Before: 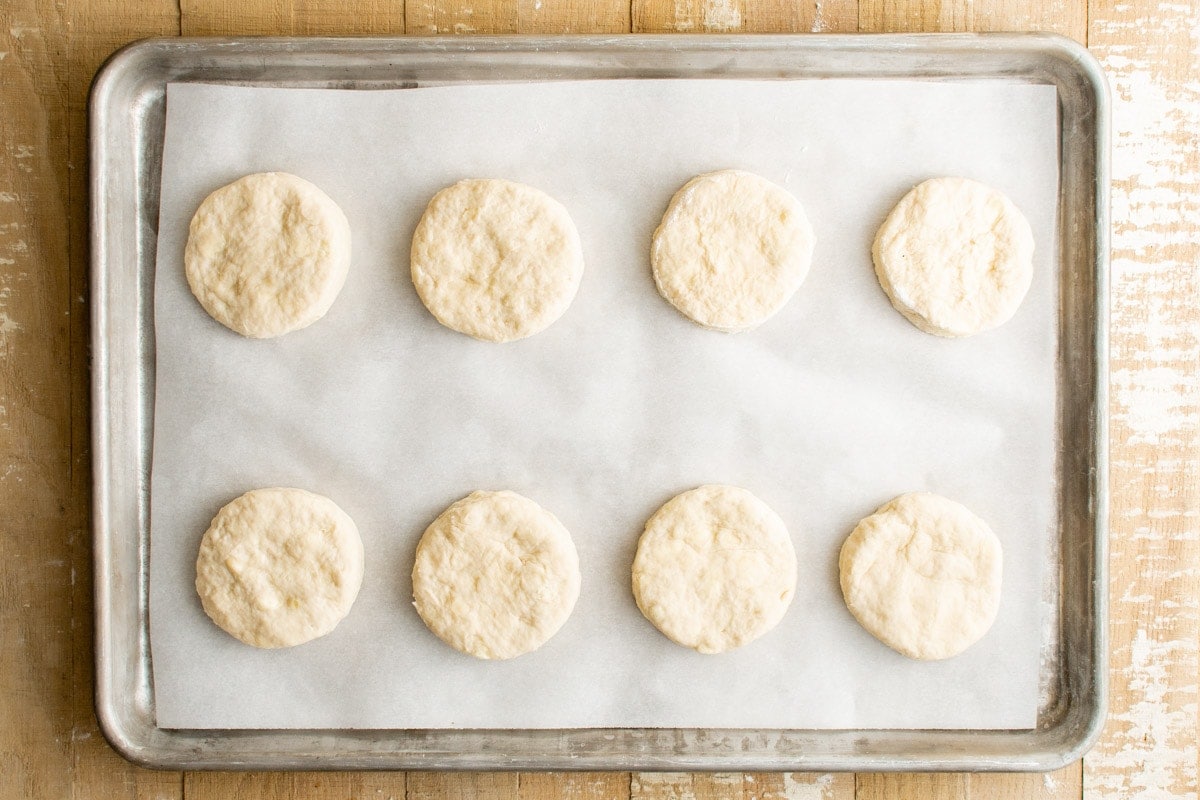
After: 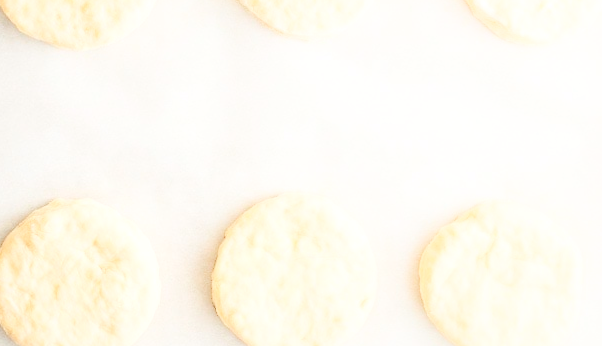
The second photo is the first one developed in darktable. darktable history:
local contrast: mode bilateral grid, contrast 20, coarseness 51, detail 161%, midtone range 0.2
crop: left 35.072%, top 36.621%, right 14.746%, bottom 20.054%
contrast brightness saturation: contrast 0.201, brightness 0.166, saturation 0.22
shadows and highlights: shadows -25.83, highlights 50.17, soften with gaussian
